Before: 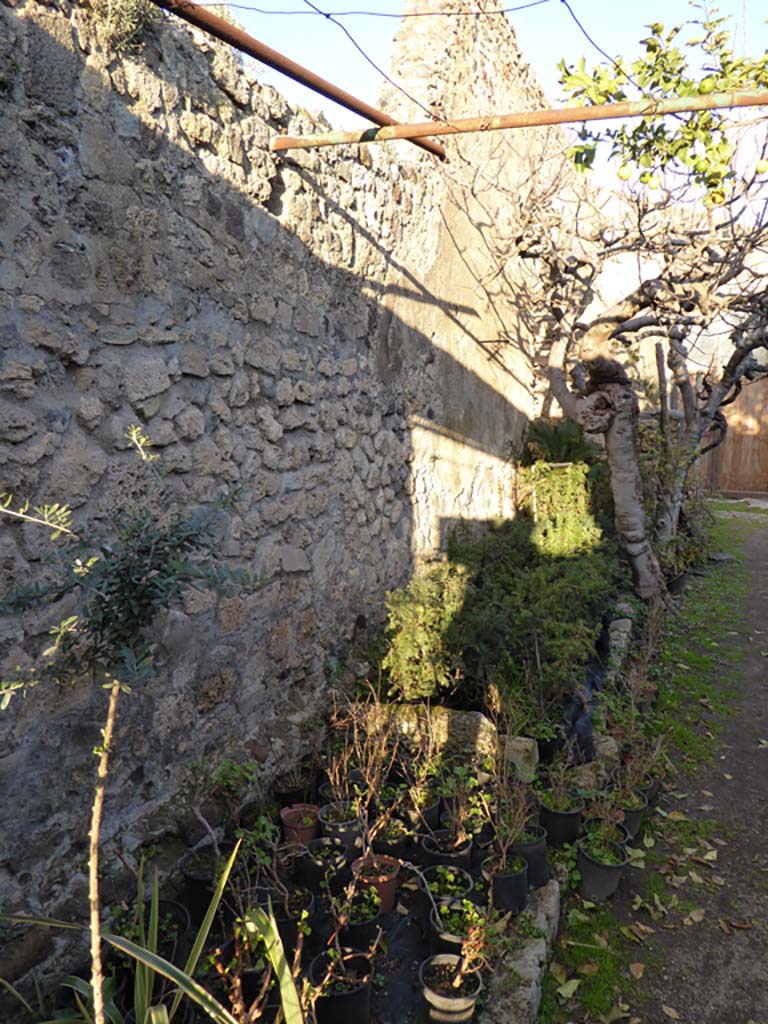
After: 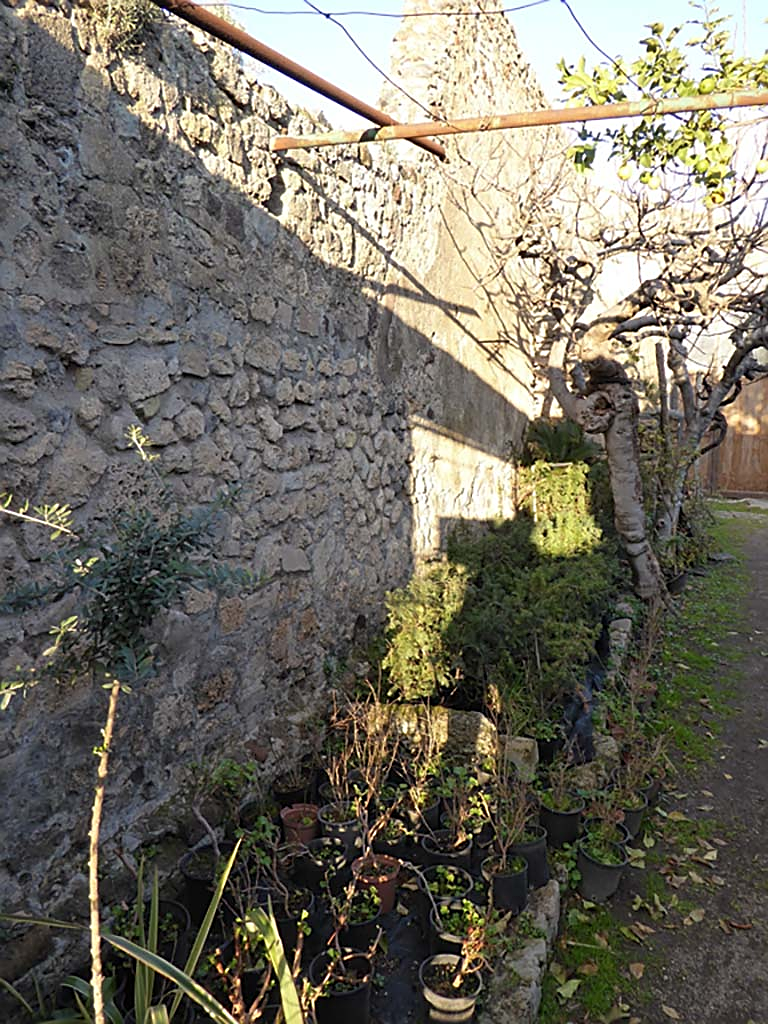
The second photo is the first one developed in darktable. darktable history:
exposure: compensate highlight preservation false
sharpen: amount 0.554
